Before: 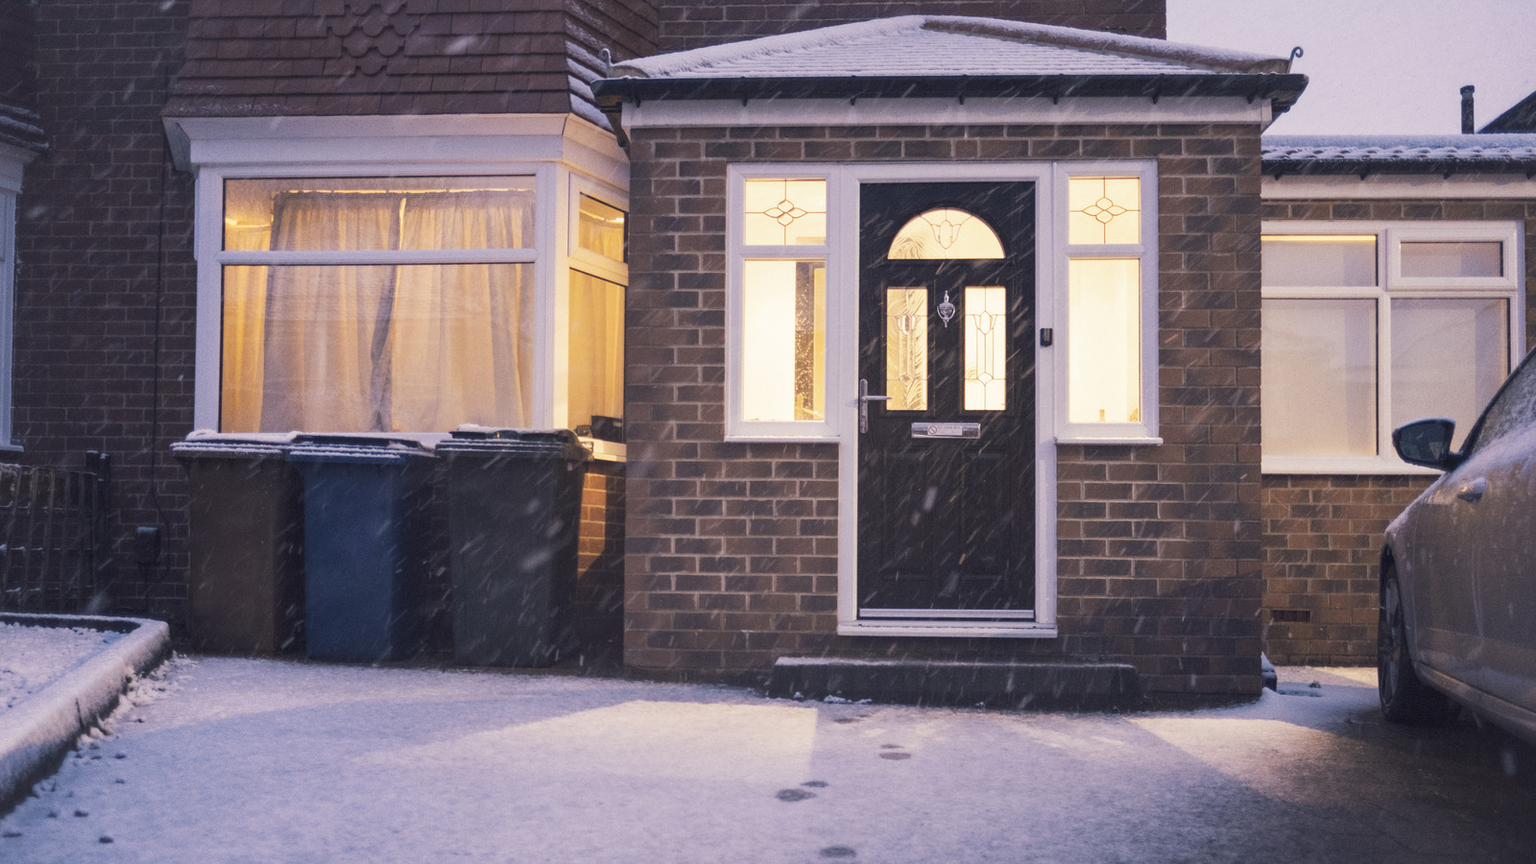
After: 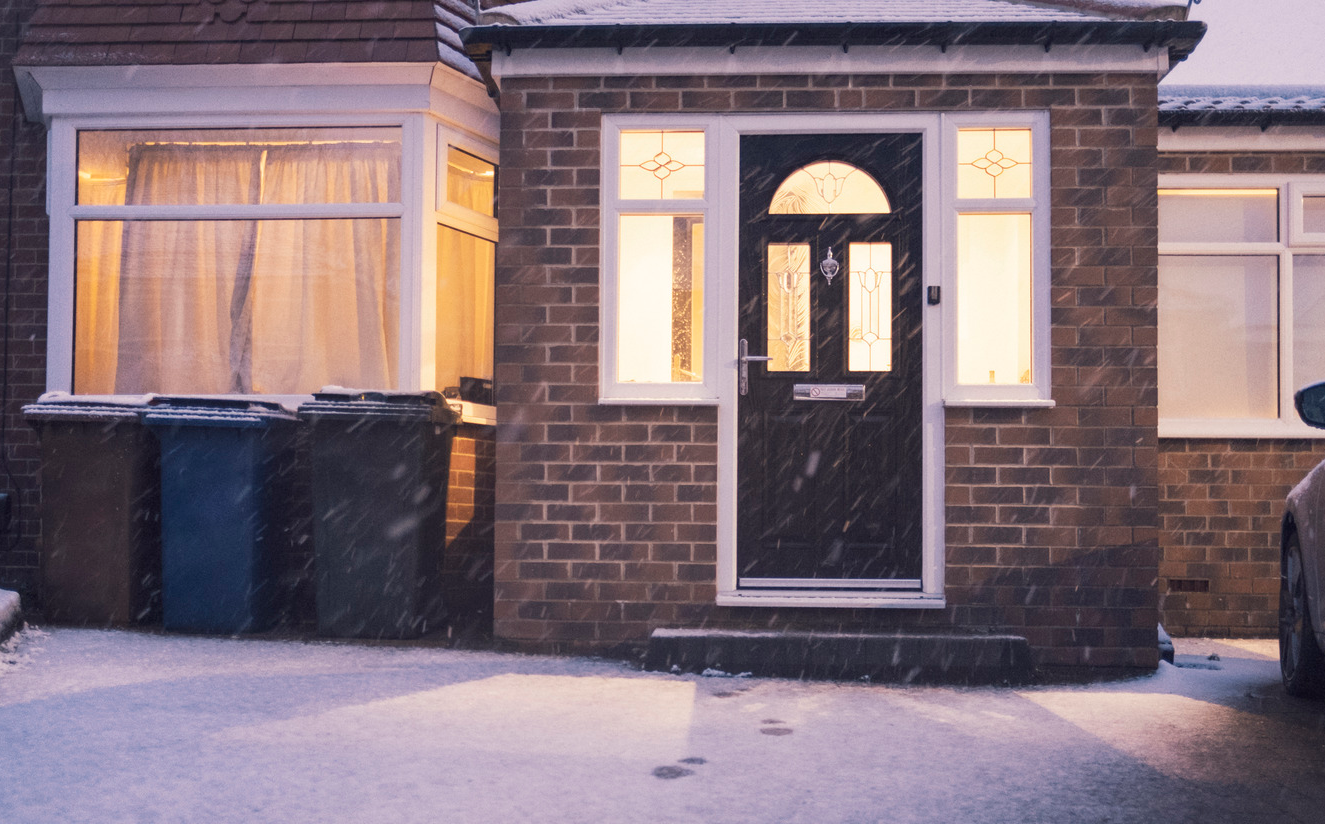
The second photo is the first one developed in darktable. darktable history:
crop: left 9.807%, top 6.259%, right 7.334%, bottom 2.177%
